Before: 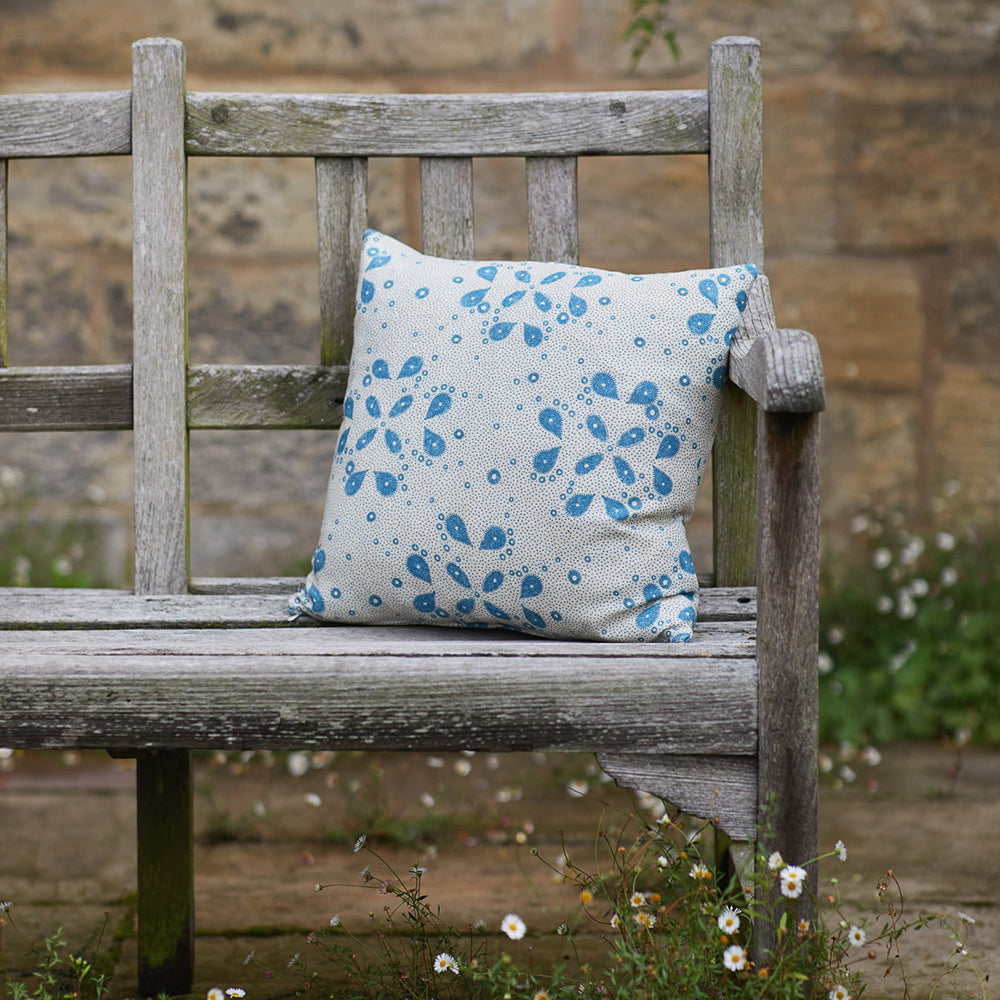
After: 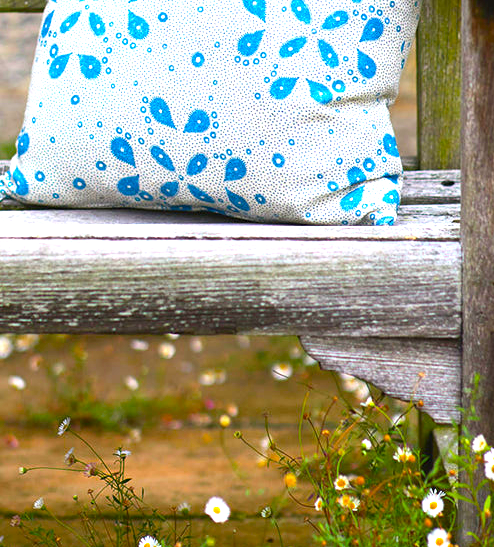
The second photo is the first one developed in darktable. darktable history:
exposure: black level correction 0, exposure 1.2 EV, compensate exposure bias true, compensate highlight preservation false
contrast brightness saturation: saturation 0.13
crop: left 29.672%, top 41.786%, right 20.851%, bottom 3.487%
color balance rgb: linear chroma grading › global chroma 15%, perceptual saturation grading › global saturation 30%
